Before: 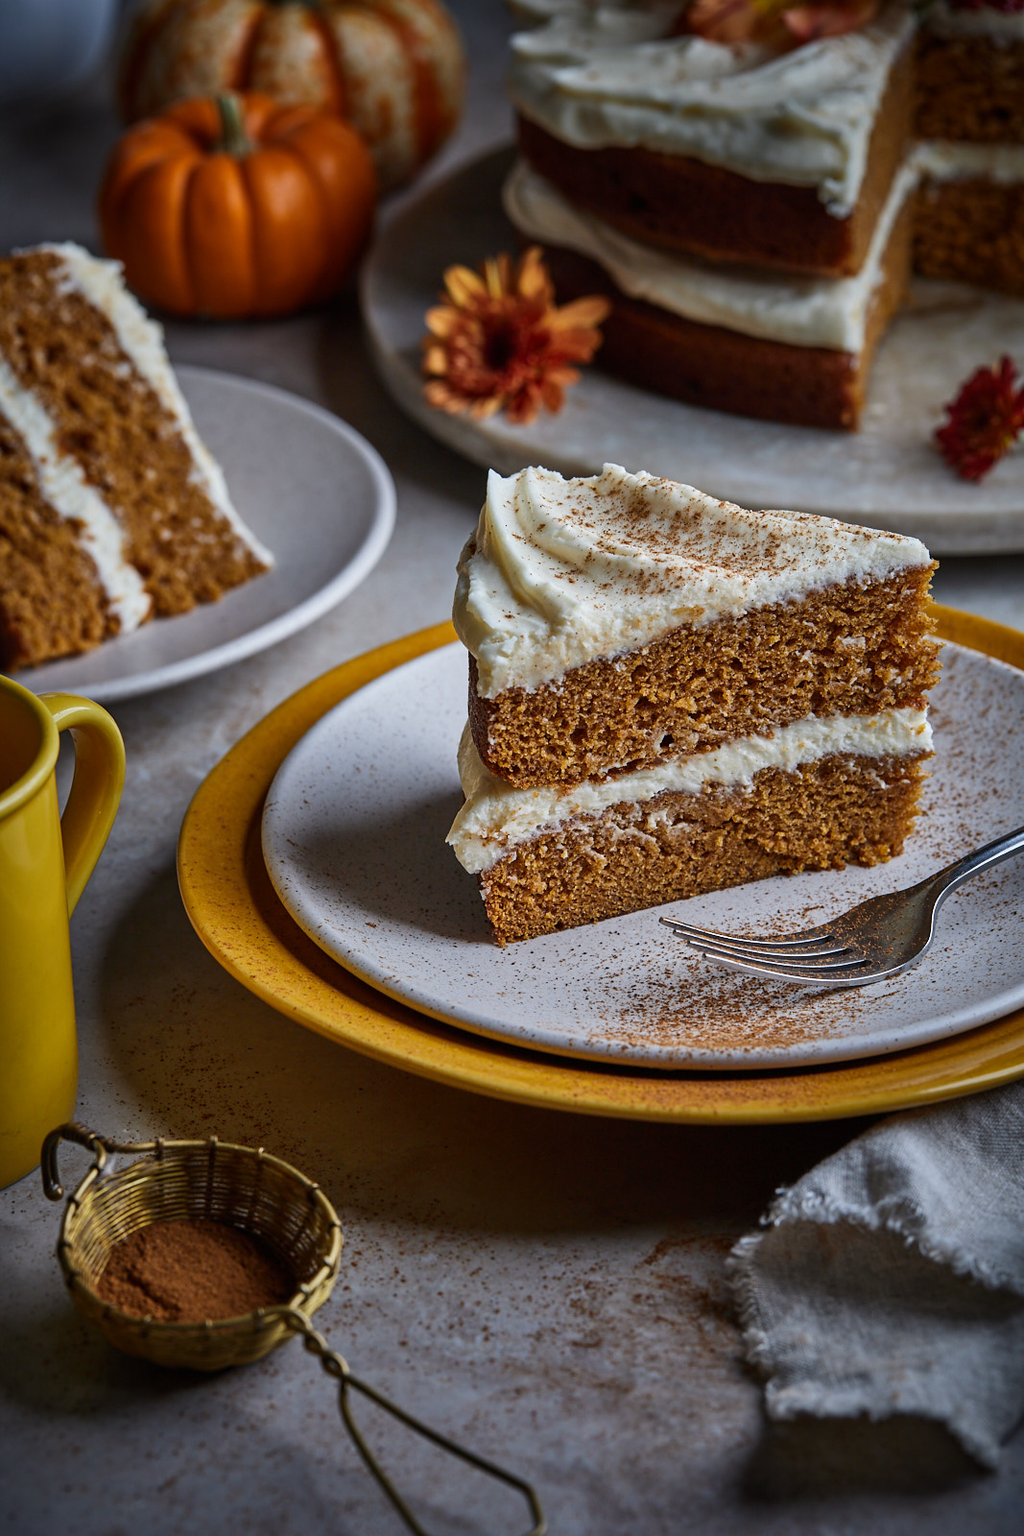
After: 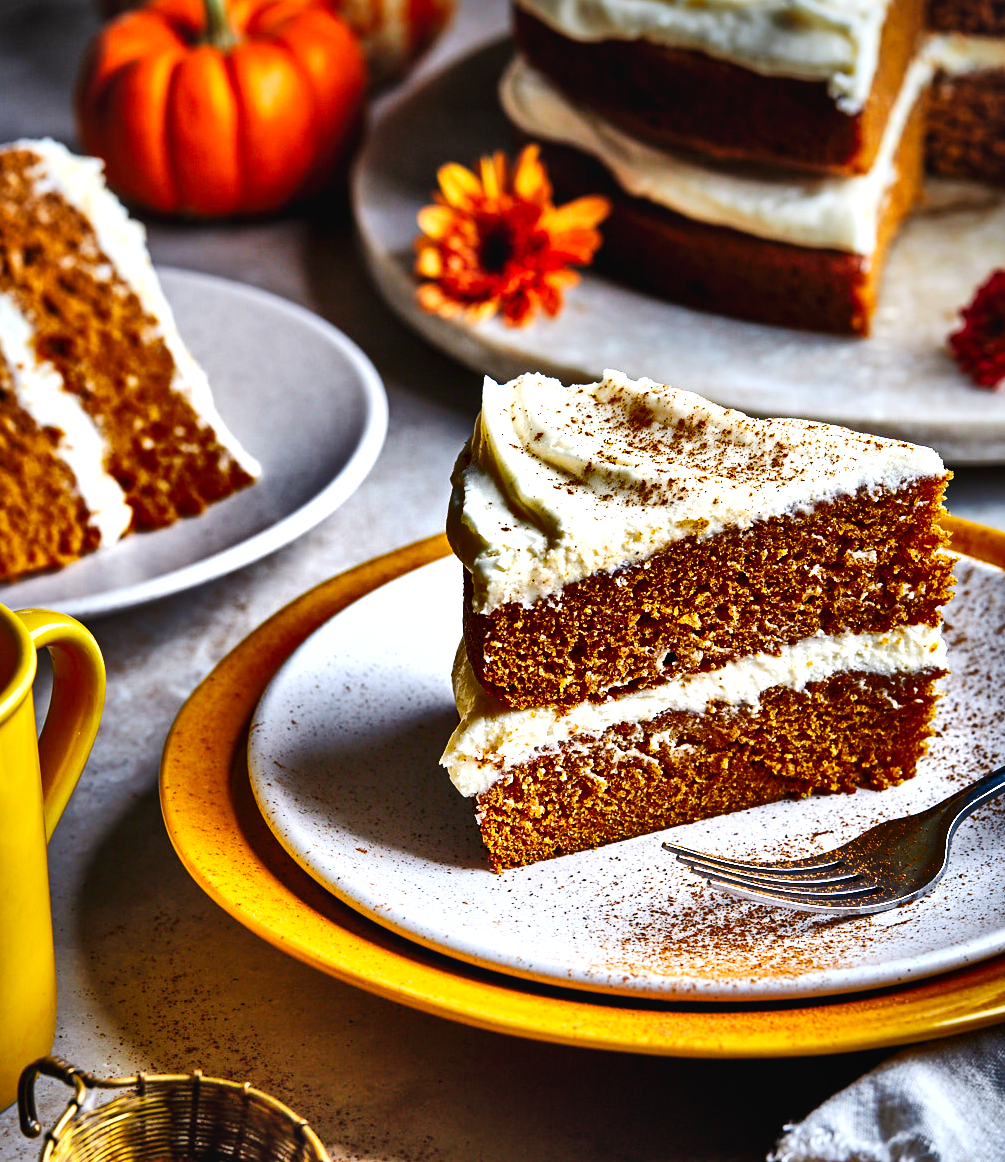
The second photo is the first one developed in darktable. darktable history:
exposure: black level correction 0, exposure 0.699 EV, compensate highlight preservation false
crop: left 2.423%, top 7.064%, right 3.345%, bottom 20.288%
tone equalizer: -8 EV -0.781 EV, -7 EV -0.706 EV, -6 EV -0.57 EV, -5 EV -0.369 EV, -3 EV 0.392 EV, -2 EV 0.6 EV, -1 EV 0.692 EV, +0 EV 0.765 EV
contrast brightness saturation: brightness 0.086, saturation 0.195
shadows and highlights: radius 124.51, shadows 98.16, white point adjustment -2.97, highlights -99.12, soften with gaussian
base curve: preserve colors none
tone curve: curves: ch0 [(0, 0) (0.003, 0.025) (0.011, 0.025) (0.025, 0.025) (0.044, 0.026) (0.069, 0.033) (0.1, 0.053) (0.136, 0.078) (0.177, 0.108) (0.224, 0.153) (0.277, 0.213) (0.335, 0.286) (0.399, 0.372) (0.468, 0.467) (0.543, 0.565) (0.623, 0.675) (0.709, 0.775) (0.801, 0.863) (0.898, 0.936) (1, 1)], preserve colors none
